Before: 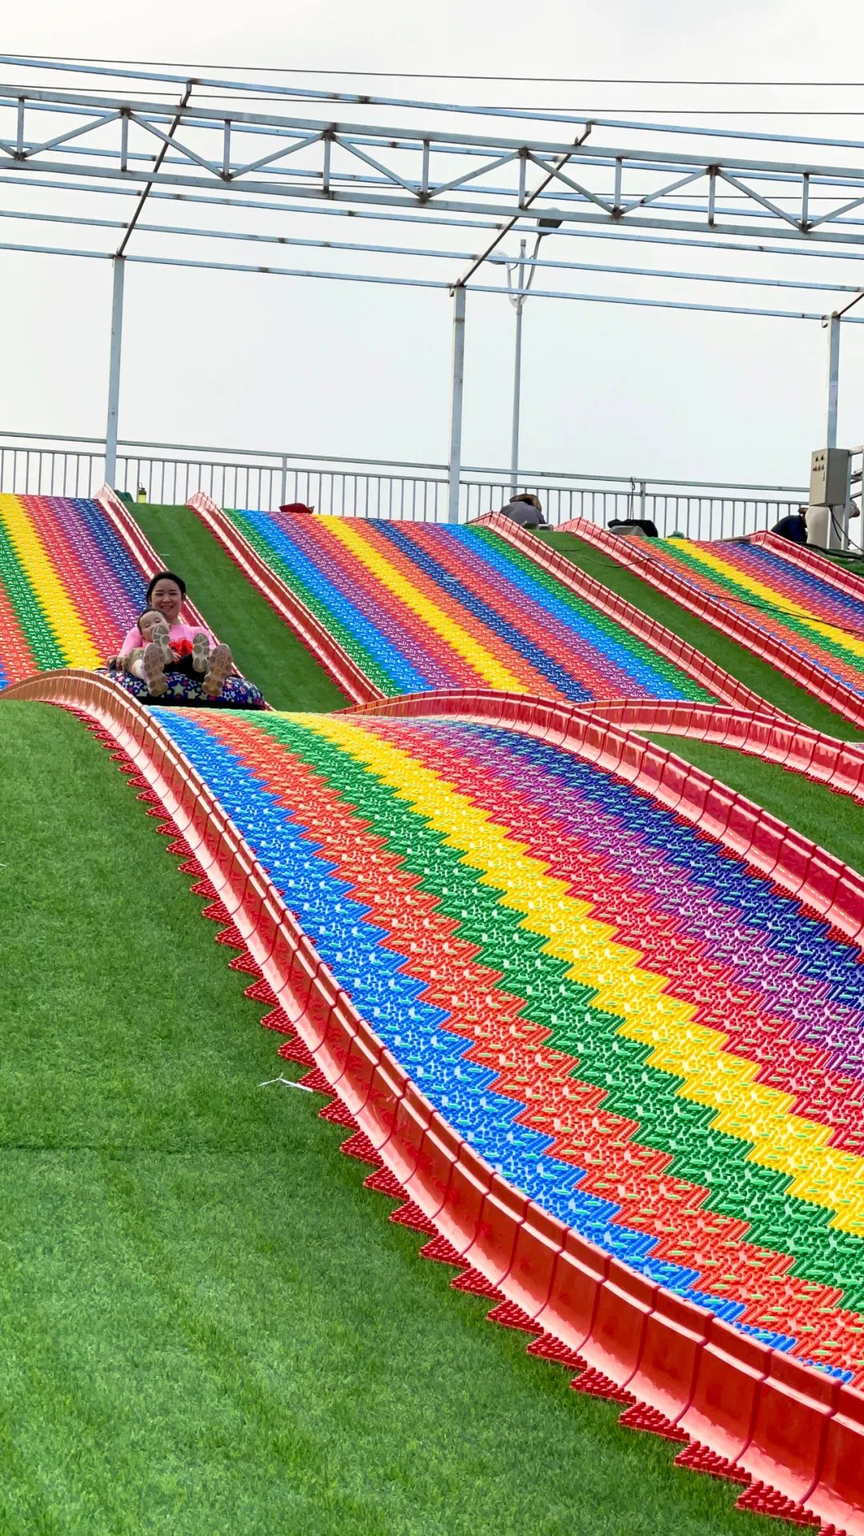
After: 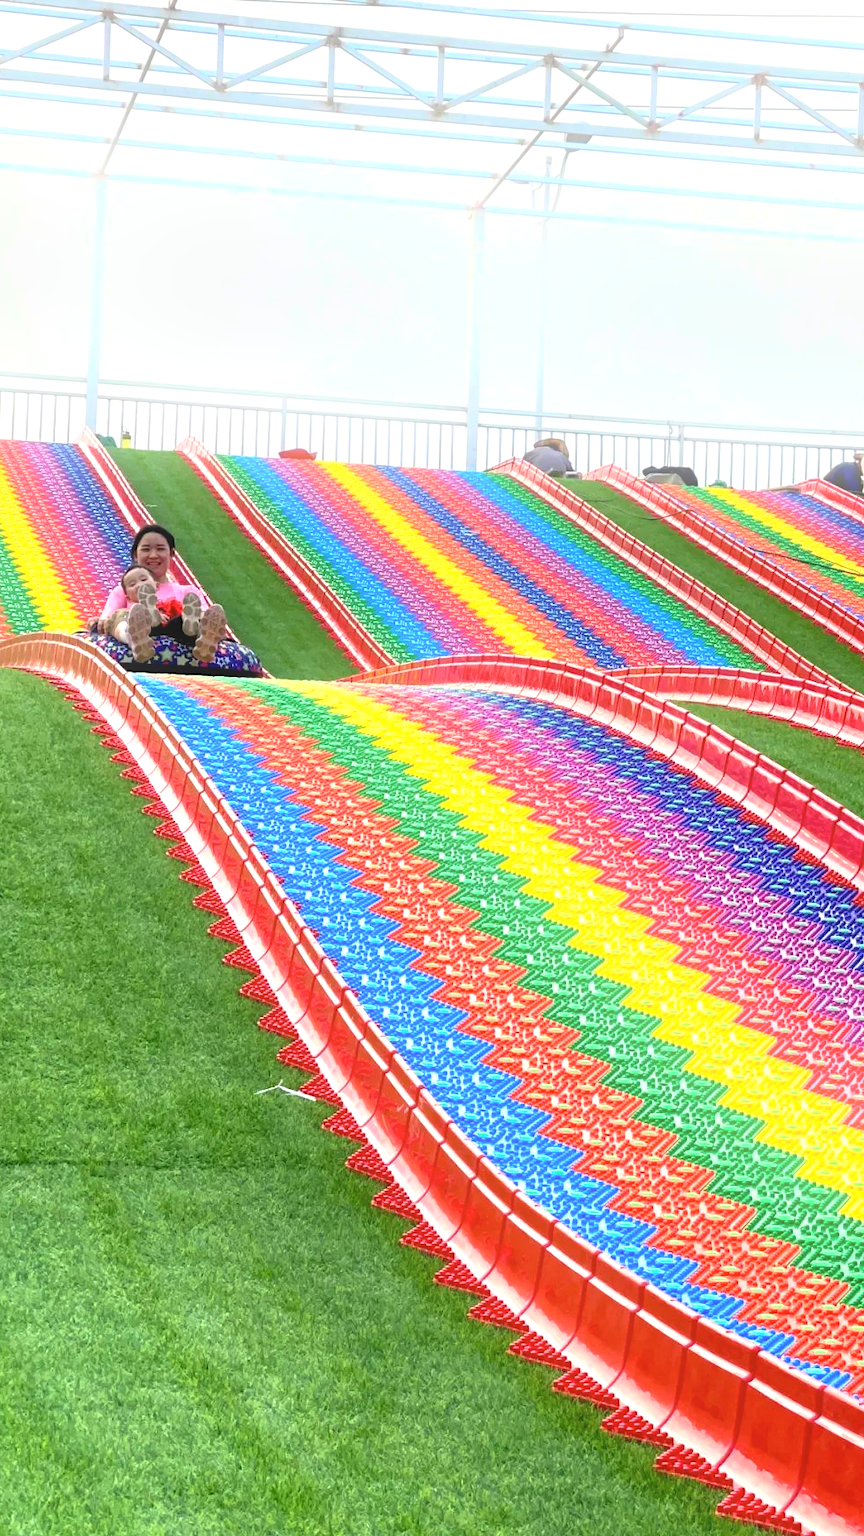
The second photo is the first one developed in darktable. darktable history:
crop: left 3.305%, top 6.436%, right 6.389%, bottom 3.258%
exposure: exposure 0.6 EV, compensate highlight preservation false
white balance: emerald 1
bloom: size 13.65%, threshold 98.39%, strength 4.82%
